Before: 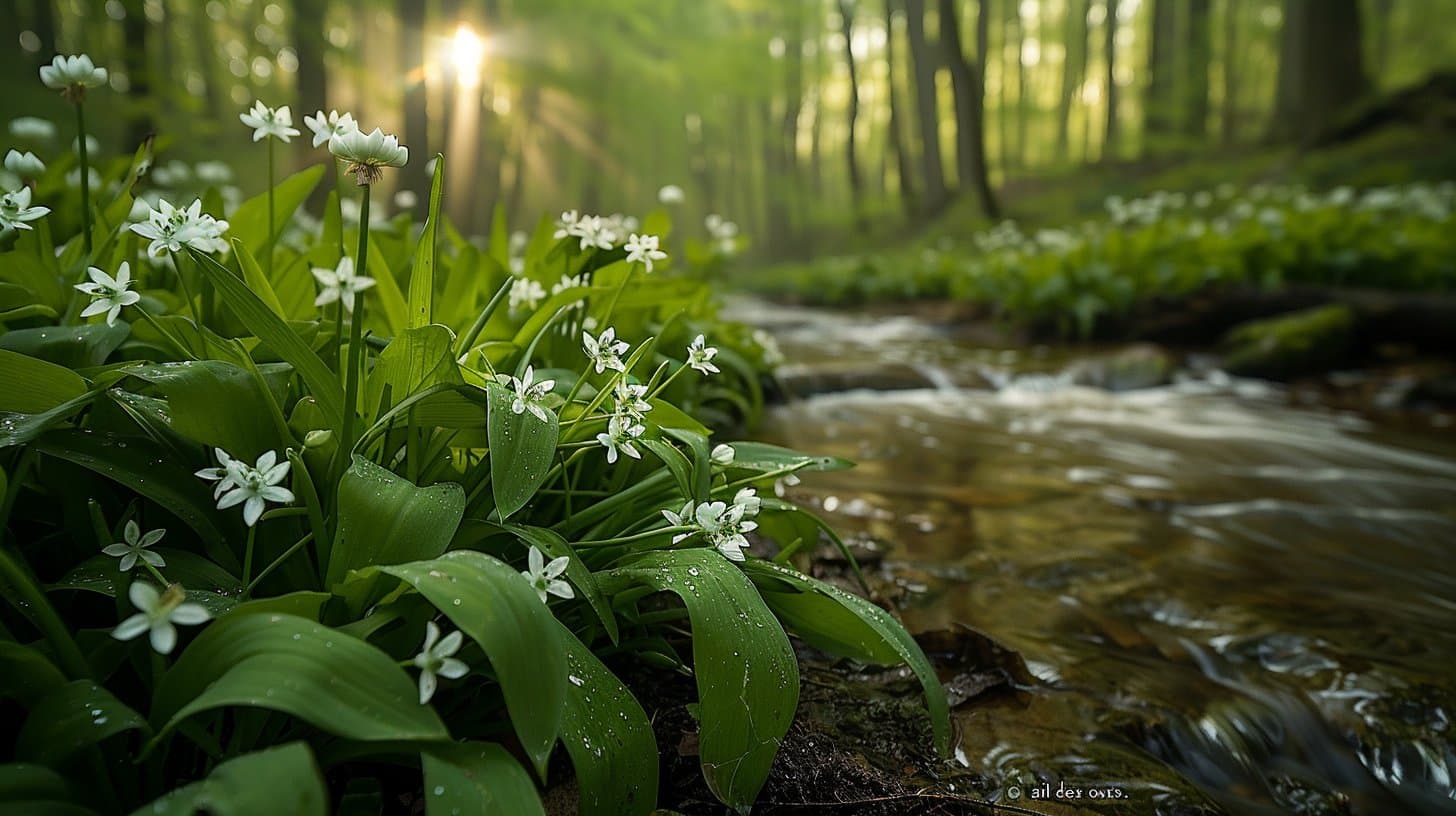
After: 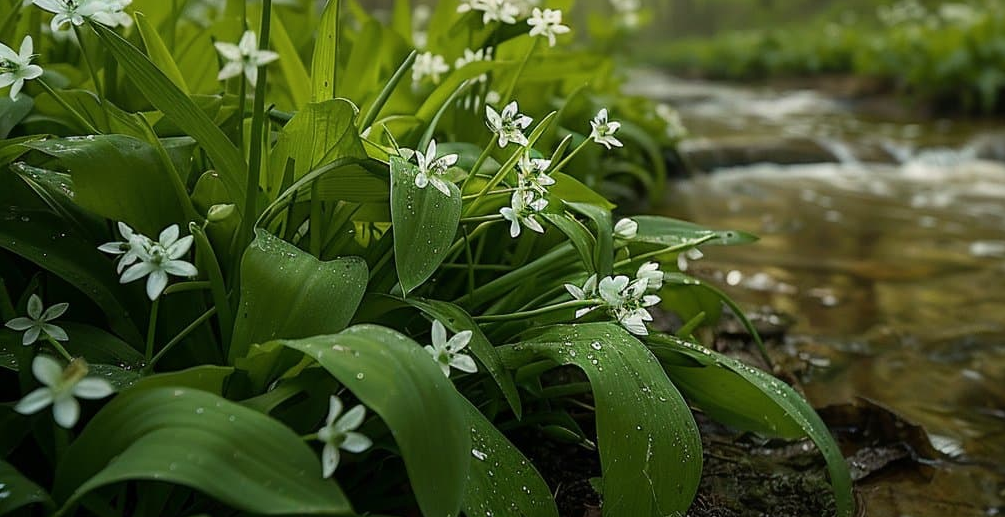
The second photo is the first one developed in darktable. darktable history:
color correction: highlights b* 0.059, saturation 0.976
crop: left 6.7%, top 27.719%, right 24.254%, bottom 8.906%
